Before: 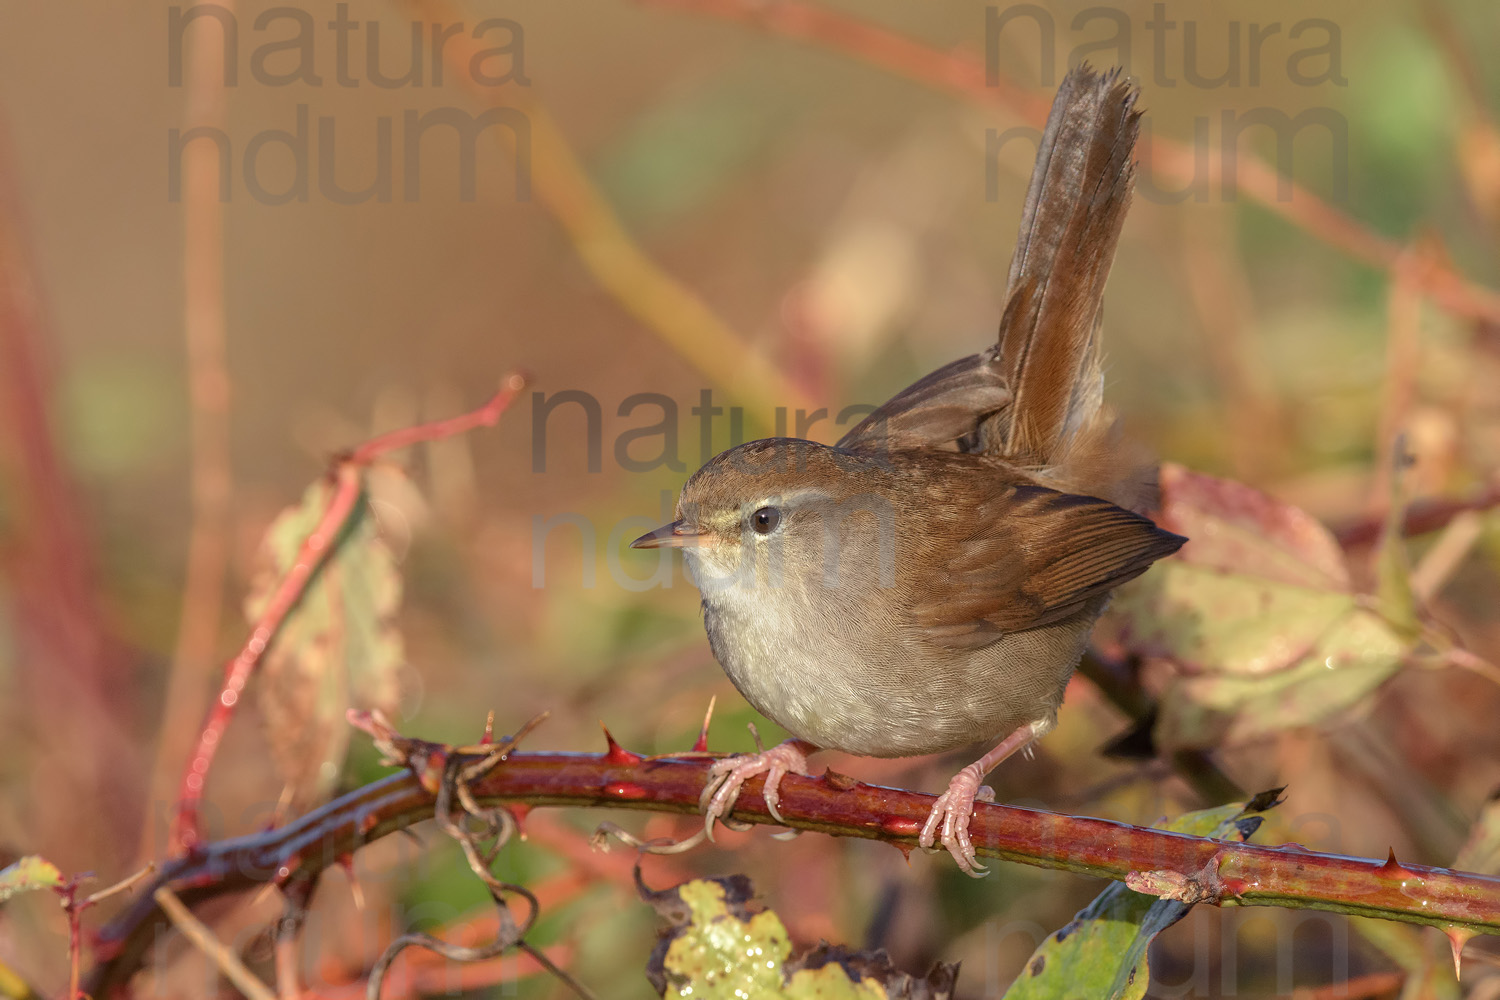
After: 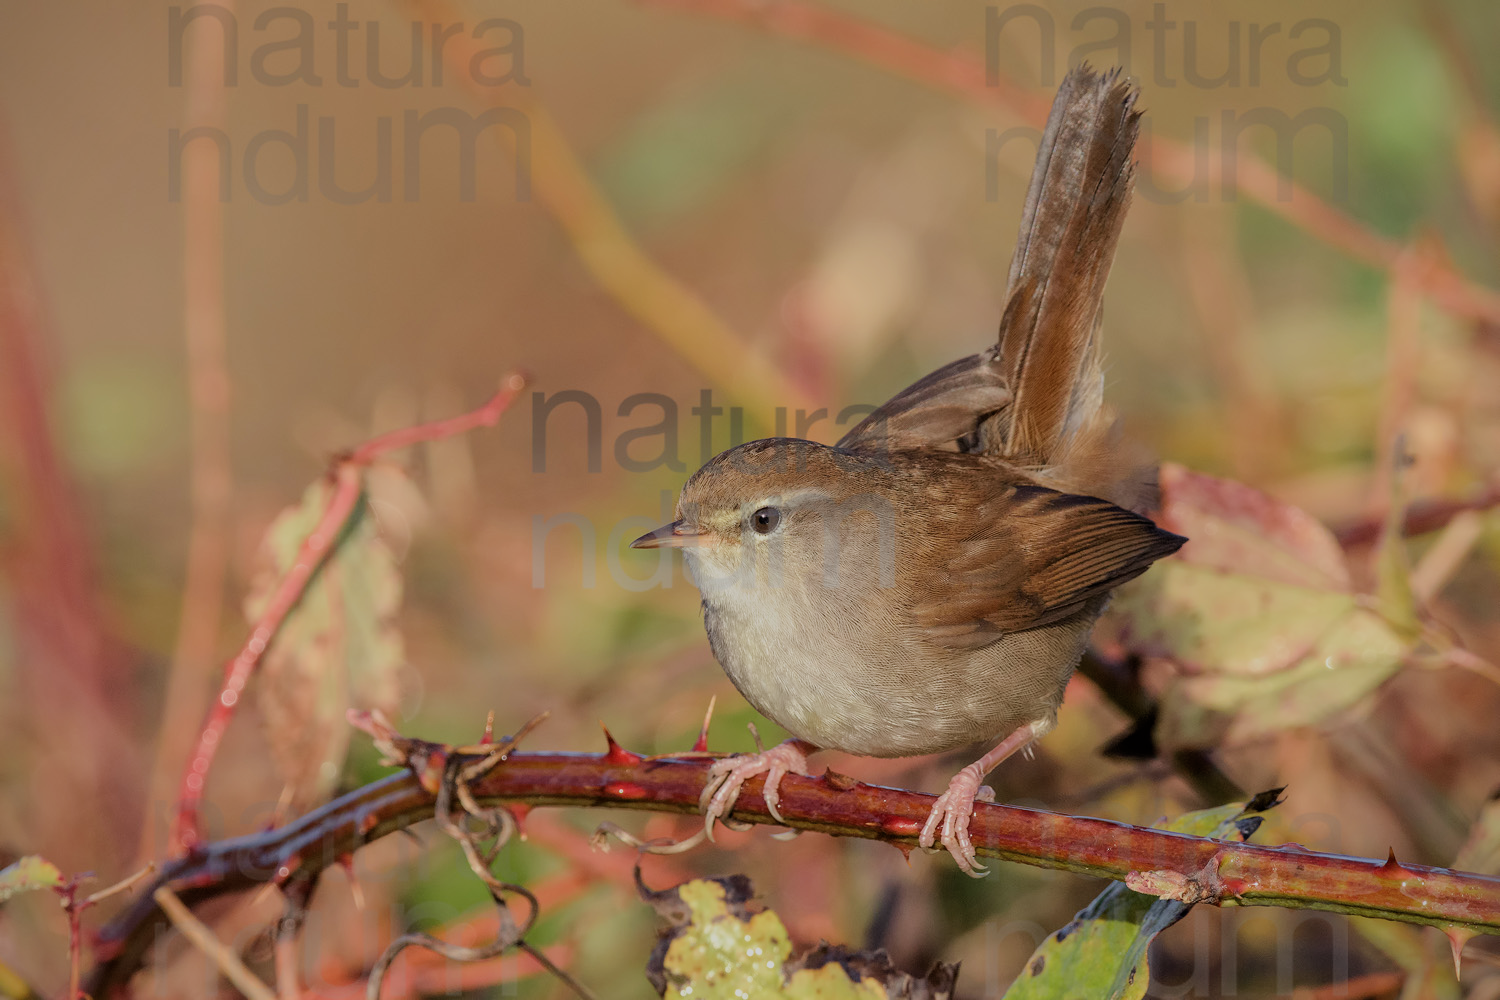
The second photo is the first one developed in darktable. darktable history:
vignetting: fall-off start 97.23%, saturation -0.024, center (-0.033, -0.042), width/height ratio 1.179, unbound false
filmic rgb: black relative exposure -7.15 EV, white relative exposure 5.36 EV, hardness 3.02
